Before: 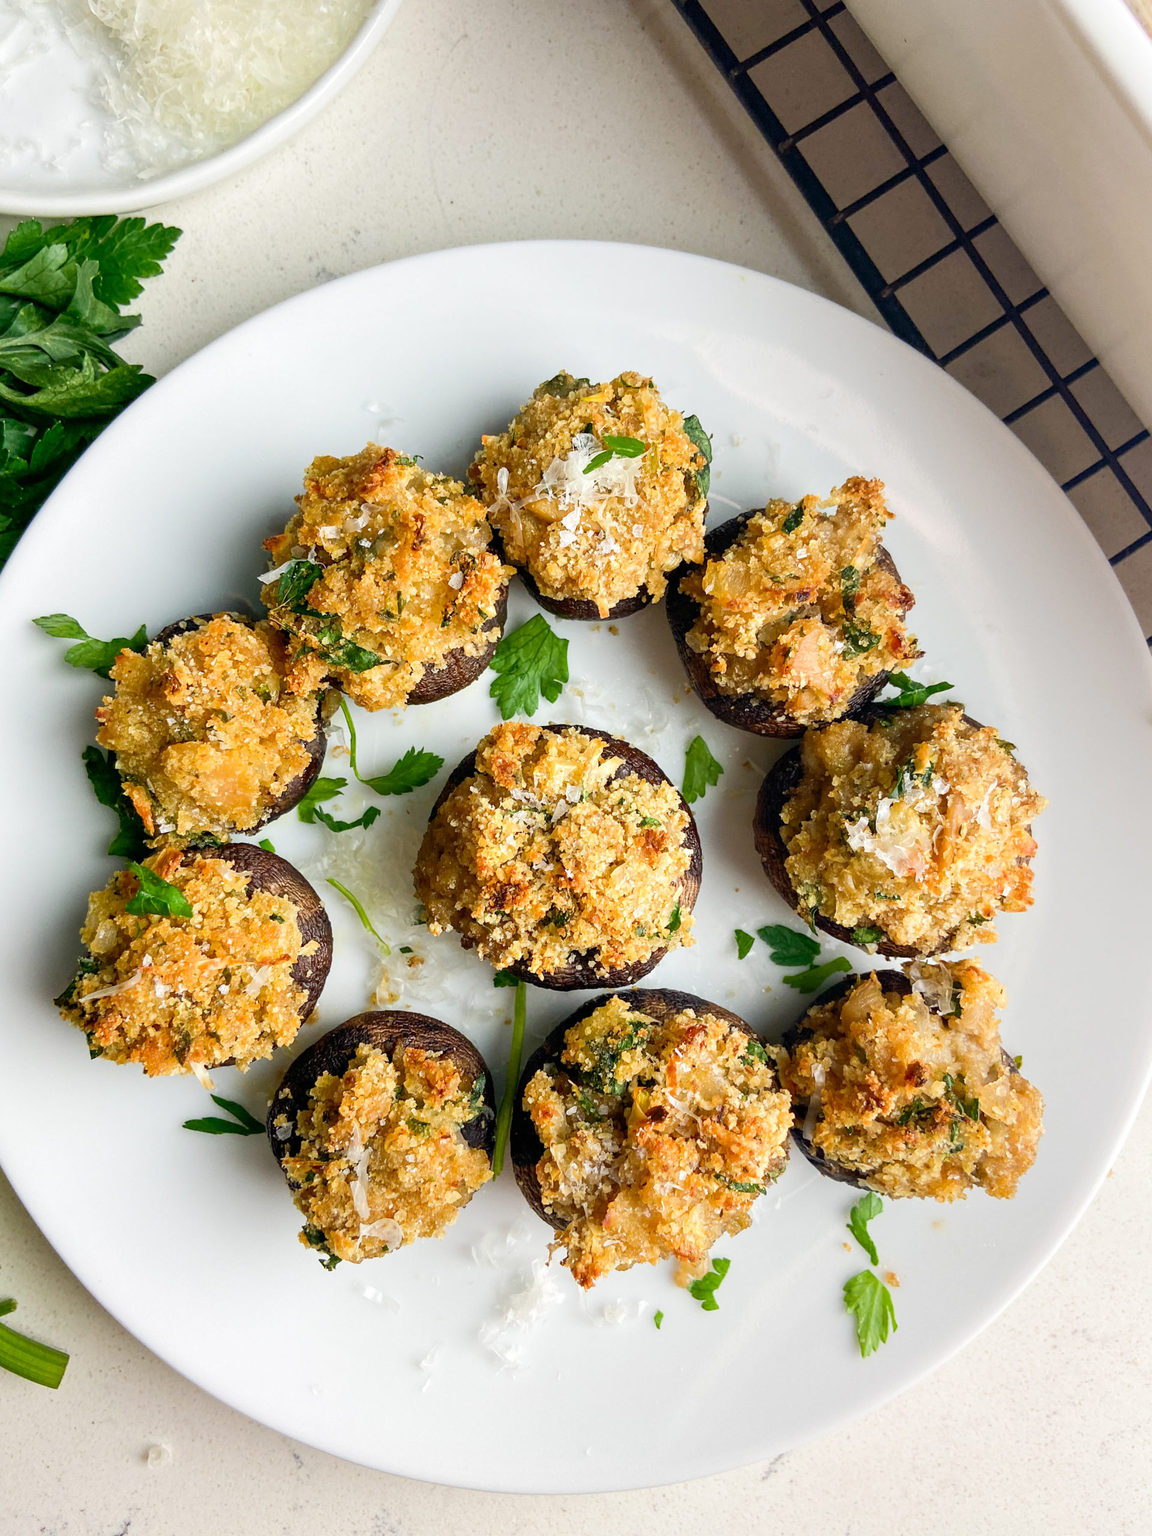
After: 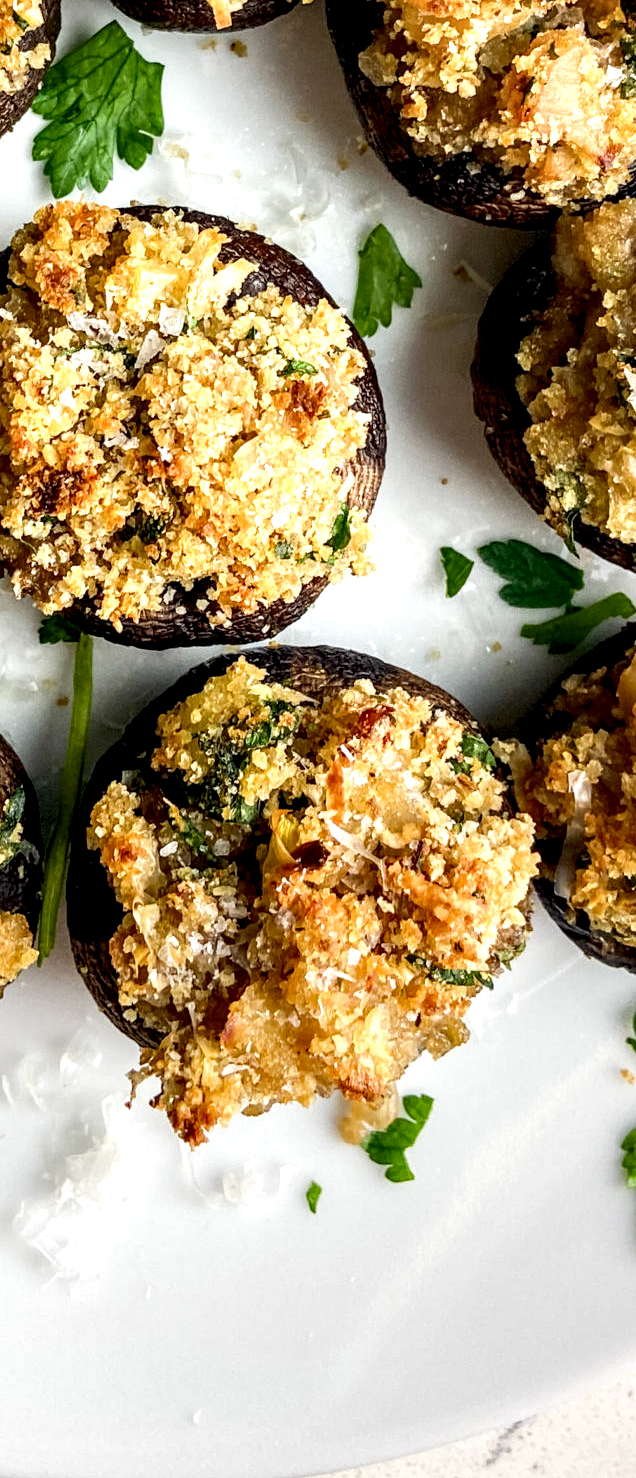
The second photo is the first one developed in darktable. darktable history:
crop: left 40.878%, top 39.176%, right 25.993%, bottom 3.081%
local contrast: highlights 80%, shadows 57%, detail 175%, midtone range 0.602
